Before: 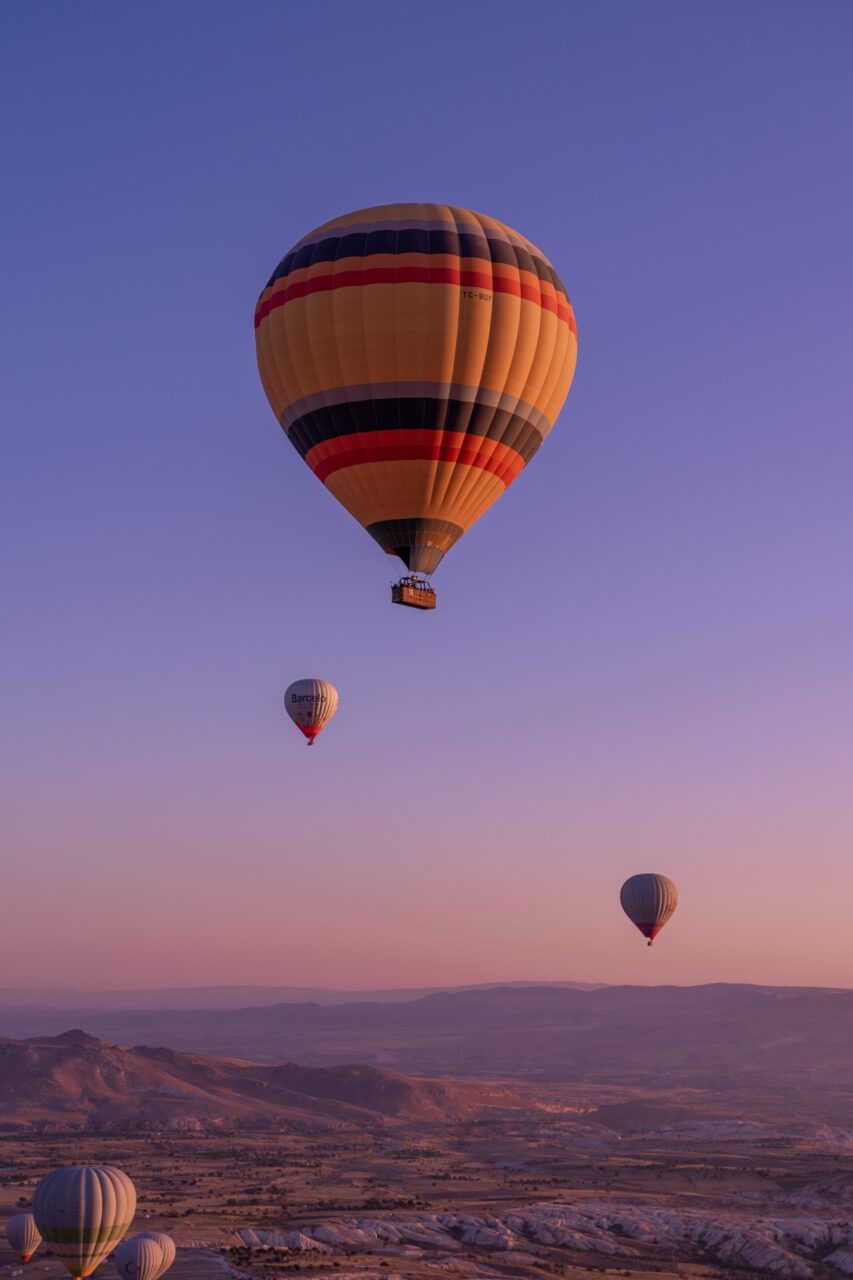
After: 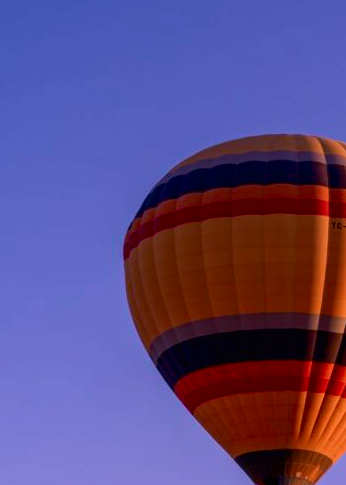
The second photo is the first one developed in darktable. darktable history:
crop: left 15.452%, top 5.459%, right 43.956%, bottom 56.62%
tone curve: curves: ch0 [(0, 0.006) (0.046, 0.011) (0.13, 0.062) (0.338, 0.327) (0.494, 0.55) (0.728, 0.835) (1, 1)]; ch1 [(0, 0) (0.346, 0.324) (0.45, 0.431) (0.5, 0.5) (0.522, 0.517) (0.55, 0.57) (1, 1)]; ch2 [(0, 0) (0.453, 0.418) (0.5, 0.5) (0.526, 0.524) (0.554, 0.598) (0.622, 0.679) (0.707, 0.761) (1, 1)], color space Lab, independent channels, preserve colors none
